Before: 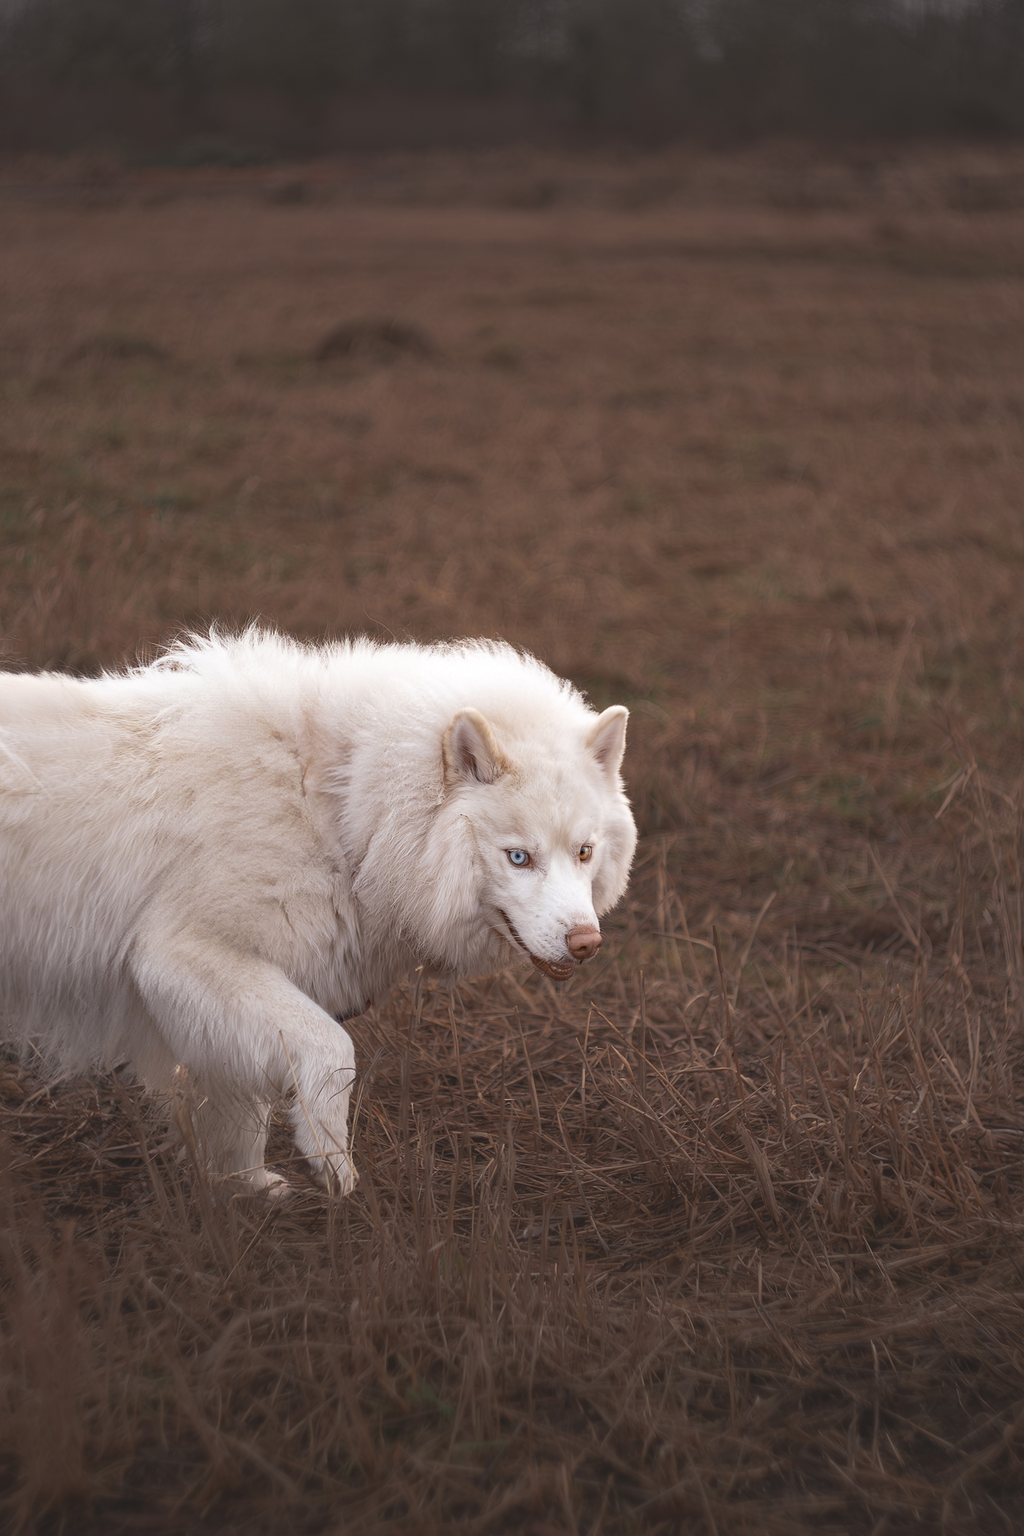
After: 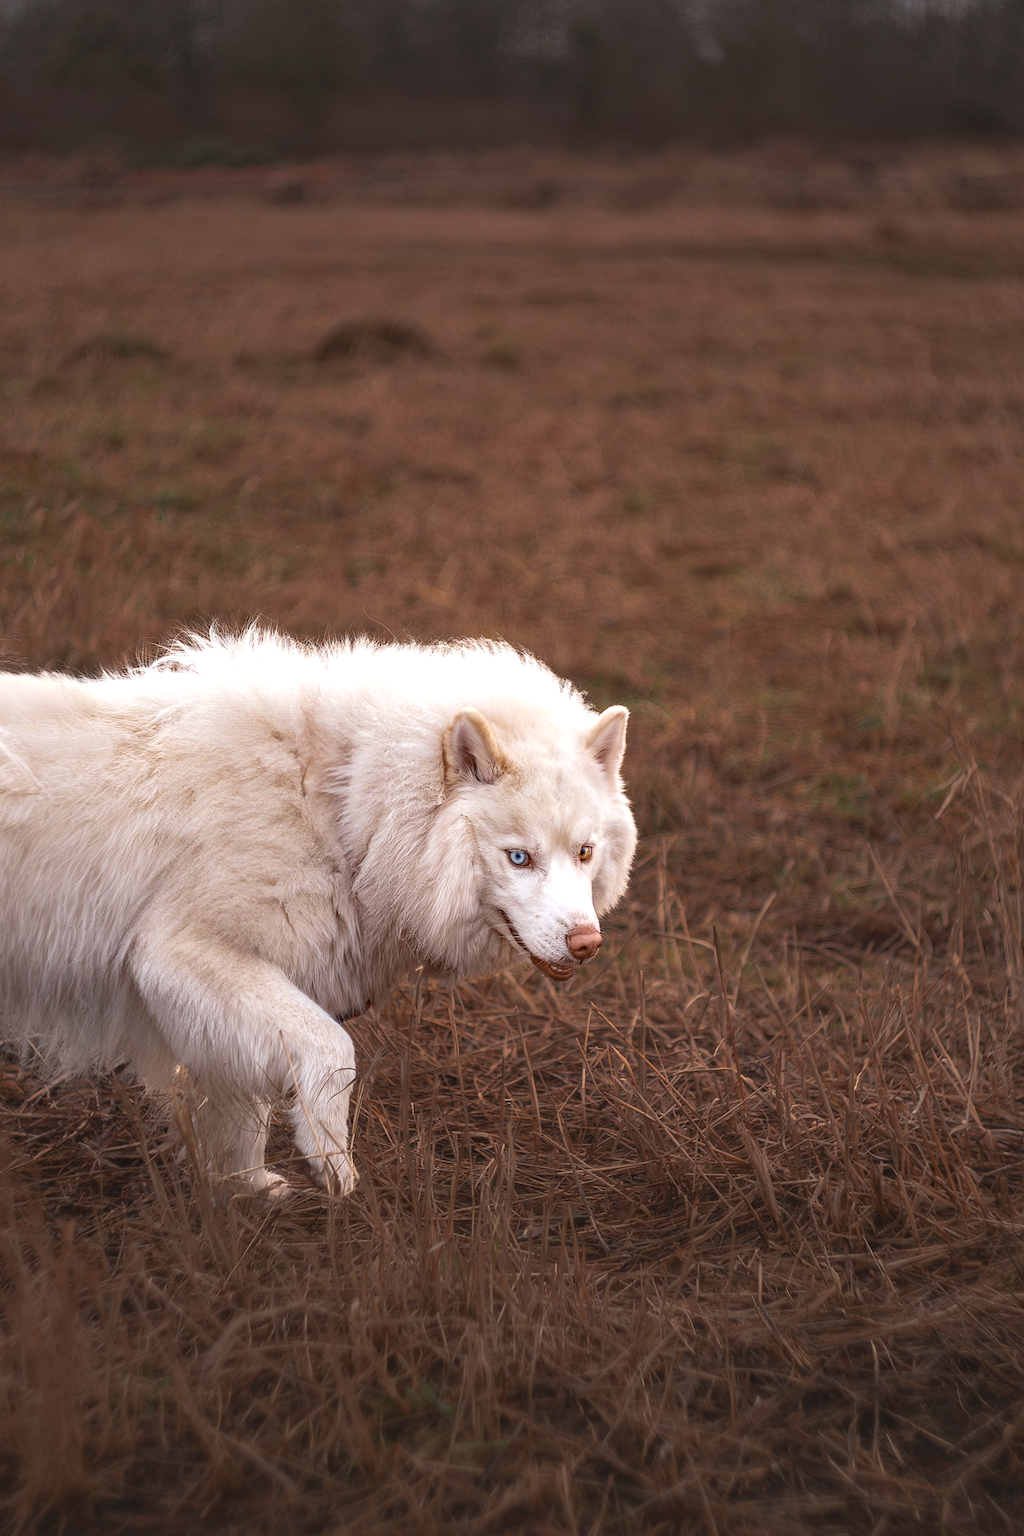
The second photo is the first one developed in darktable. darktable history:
contrast brightness saturation: saturation 0.5
local contrast: highlights 59%, detail 145%
